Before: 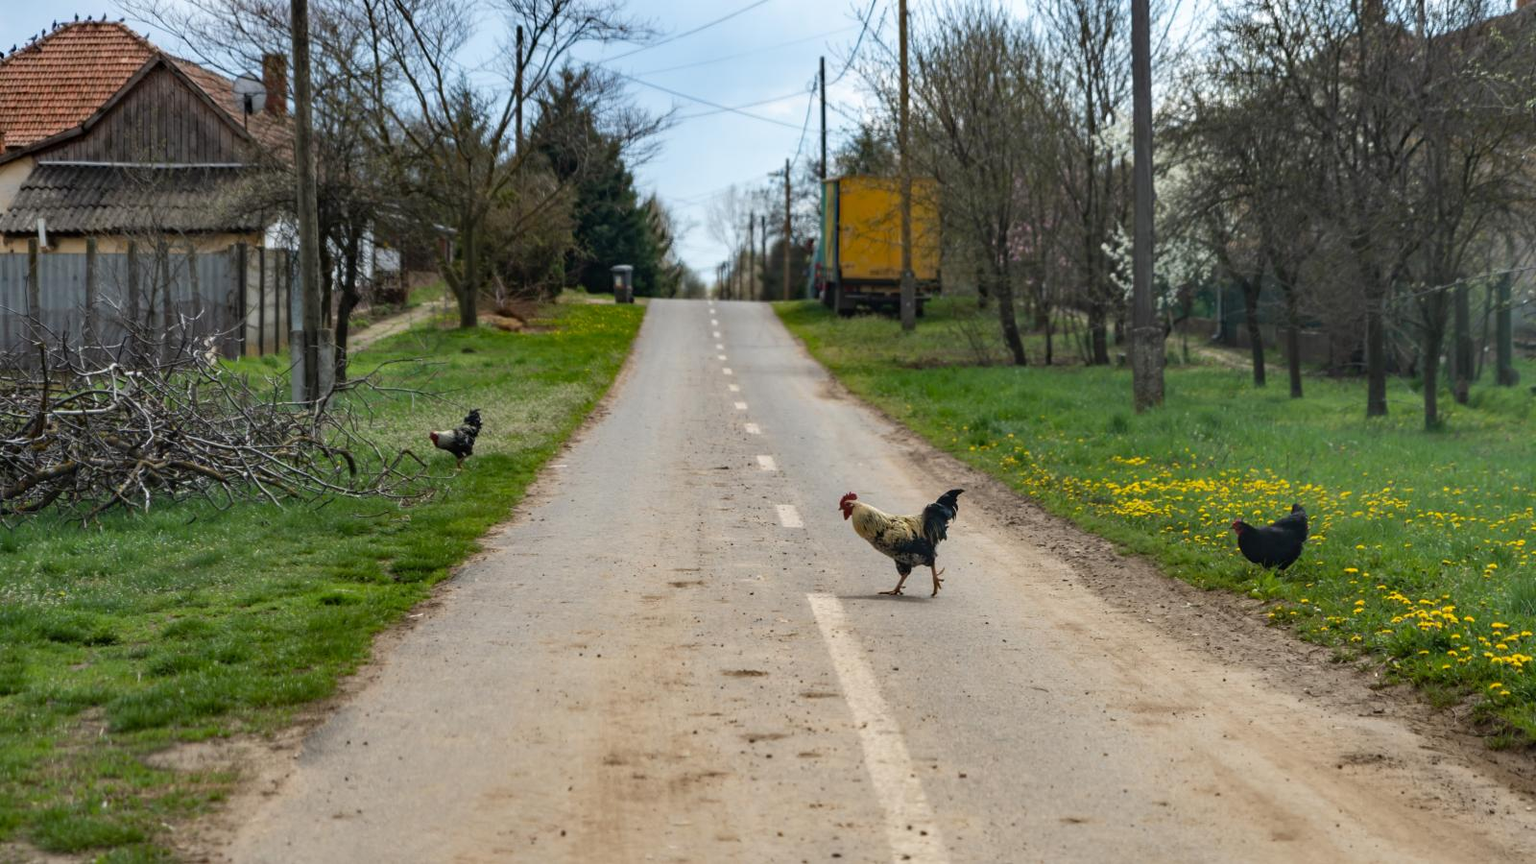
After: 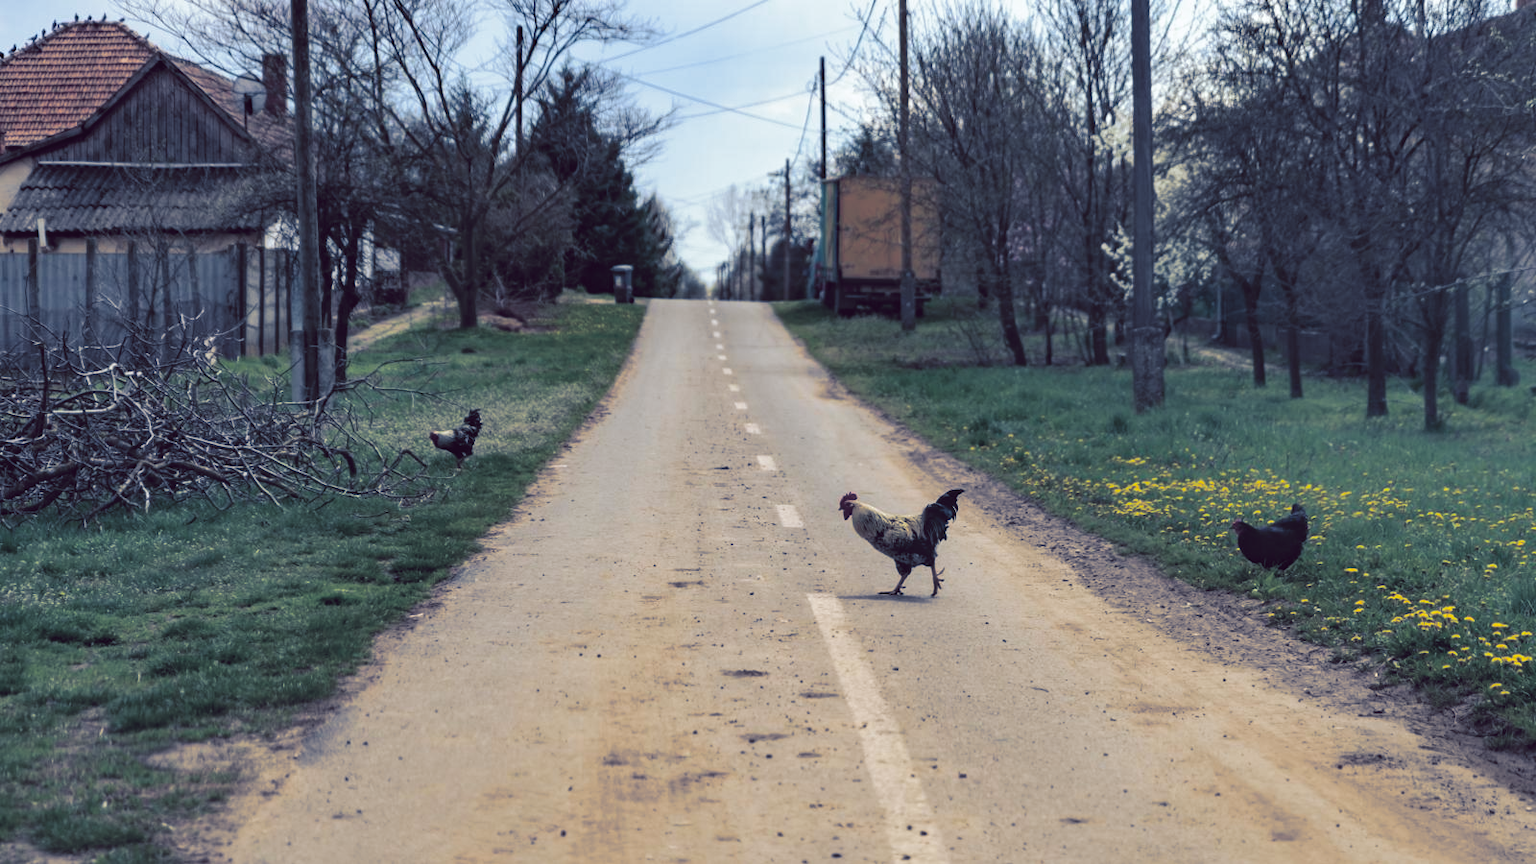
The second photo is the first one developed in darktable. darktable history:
color balance: lift [1, 1.011, 0.999, 0.989], gamma [1.109, 1.045, 1.039, 0.955], gain [0.917, 0.936, 0.952, 1.064], contrast 2.32%, contrast fulcrum 19%, output saturation 101%
split-toning: shadows › hue 226.8°, shadows › saturation 0.84
